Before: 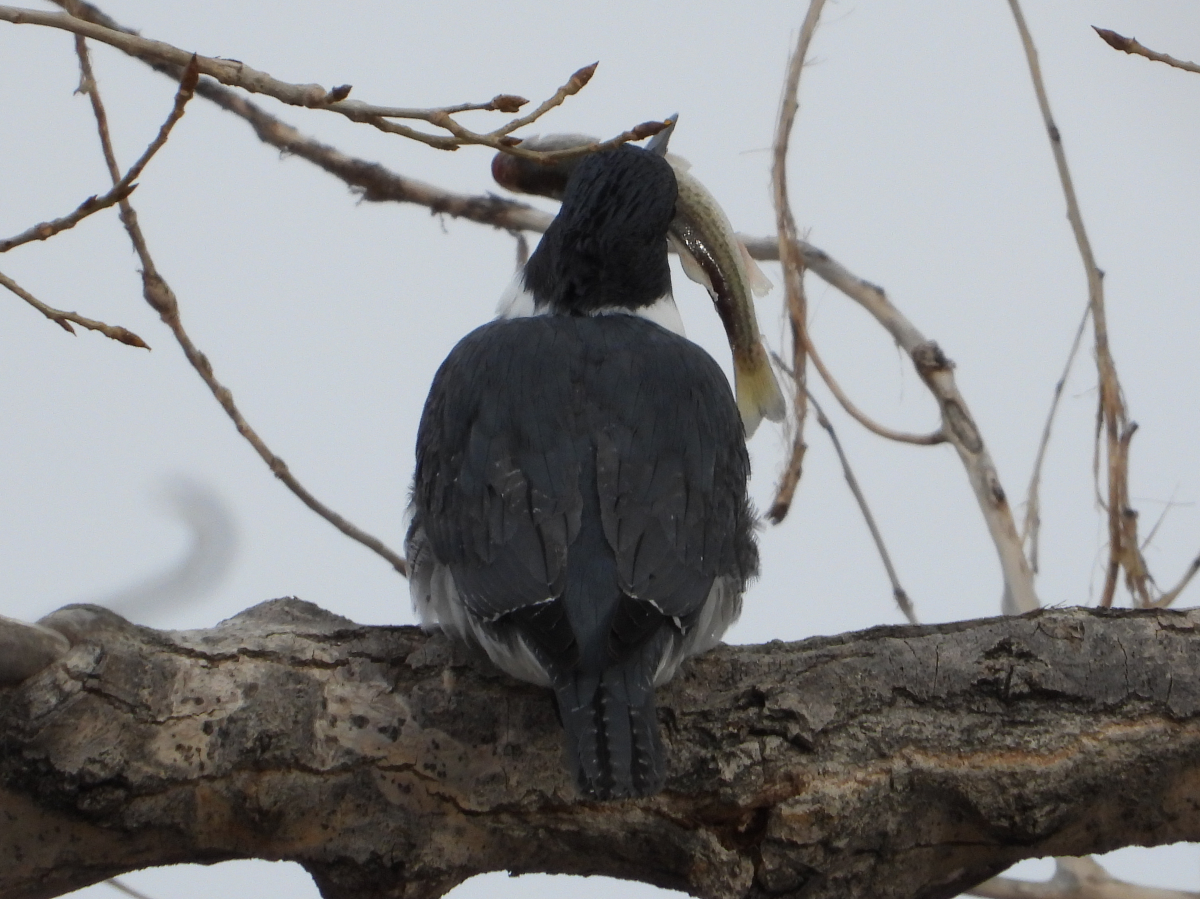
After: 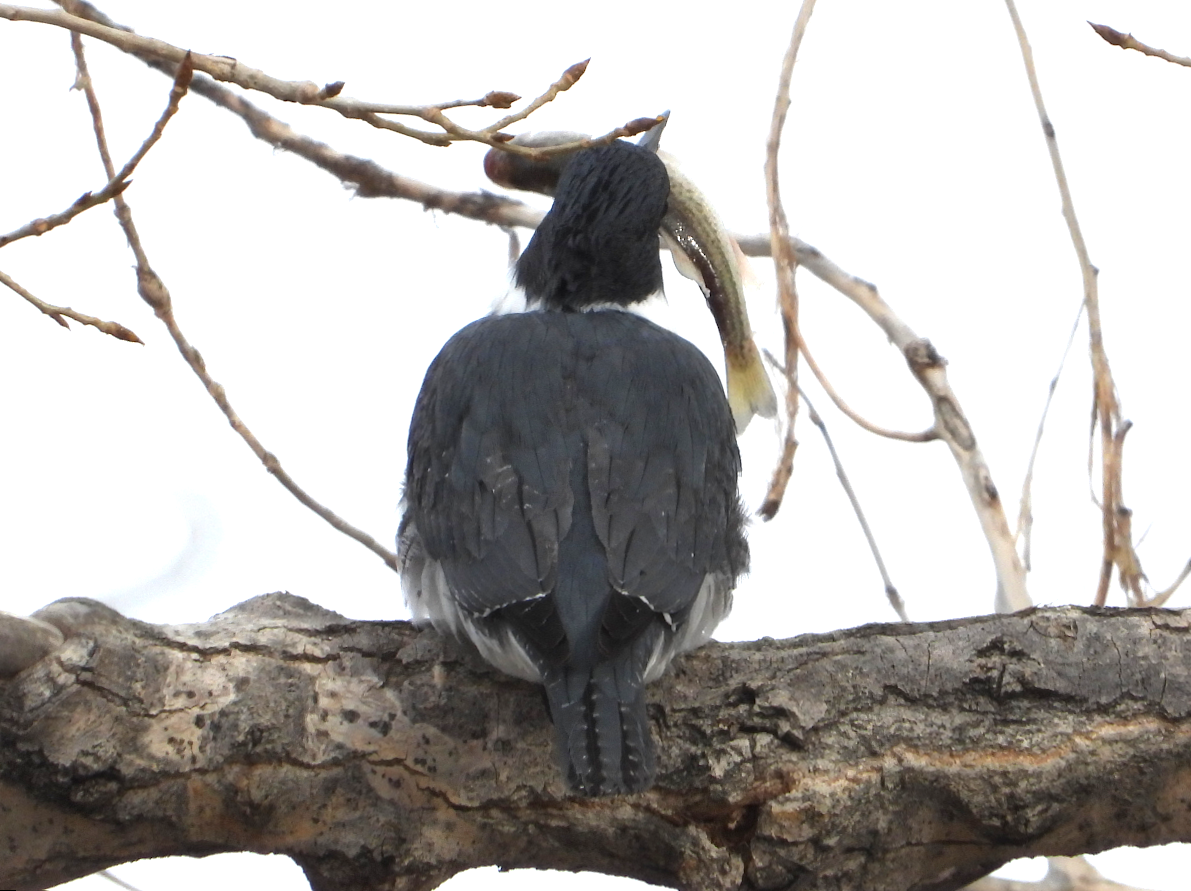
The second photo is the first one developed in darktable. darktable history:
rotate and perspective: rotation 0.192°, lens shift (horizontal) -0.015, crop left 0.005, crop right 0.996, crop top 0.006, crop bottom 0.99
exposure: black level correction 0, exposure 1.2 EV, compensate highlight preservation false
